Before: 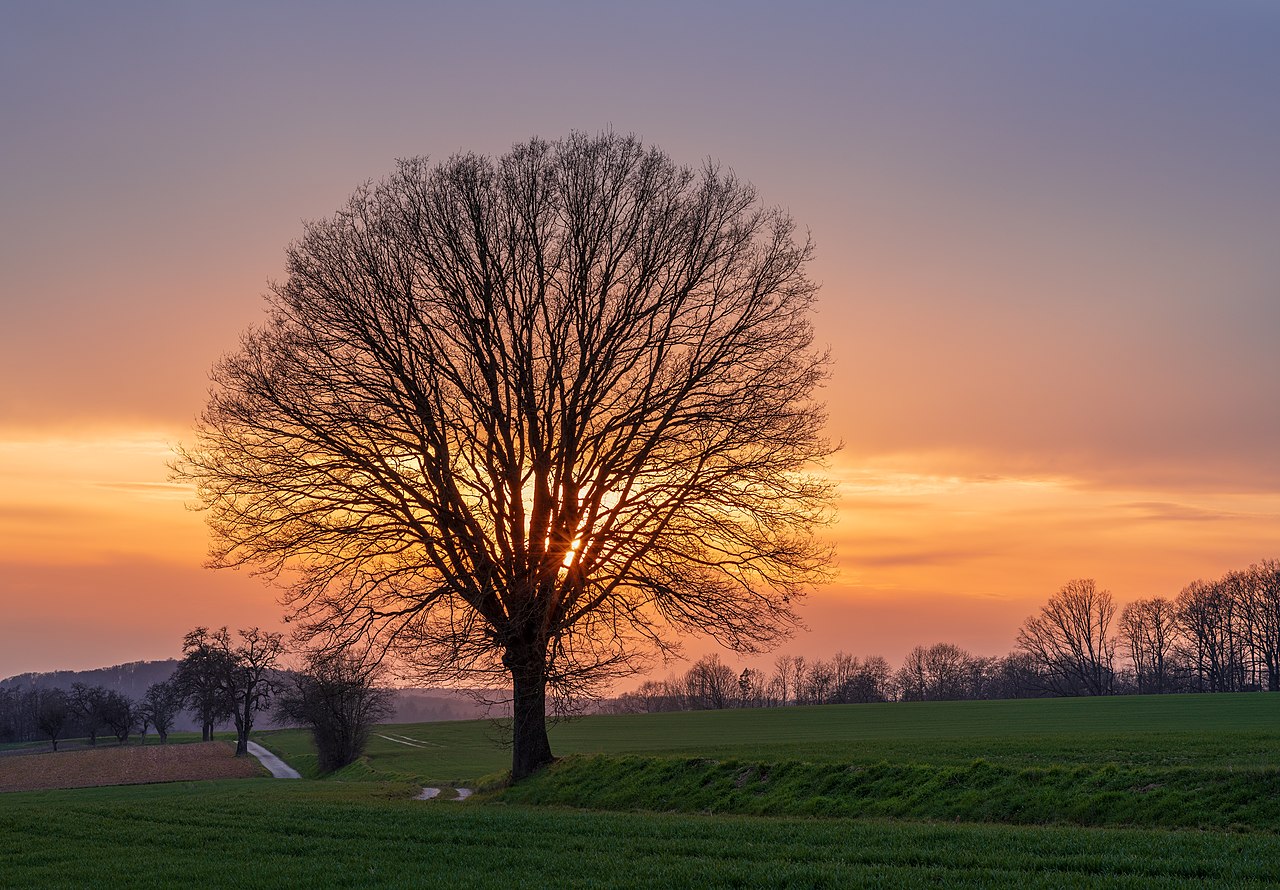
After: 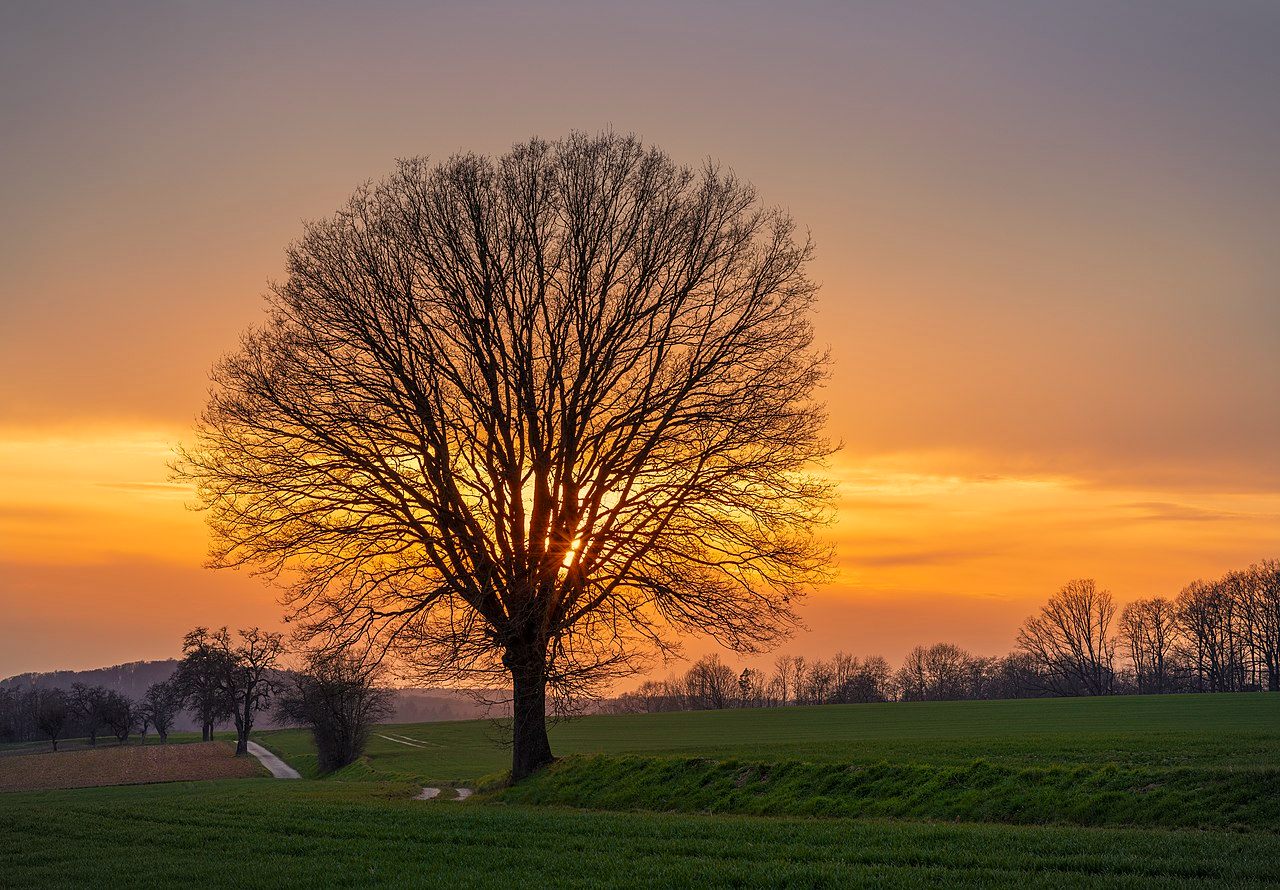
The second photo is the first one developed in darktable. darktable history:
vignetting: fall-off start 100%, brightness -0.282, width/height ratio 1.31
color correction: highlights a* 2.72, highlights b* 22.8
